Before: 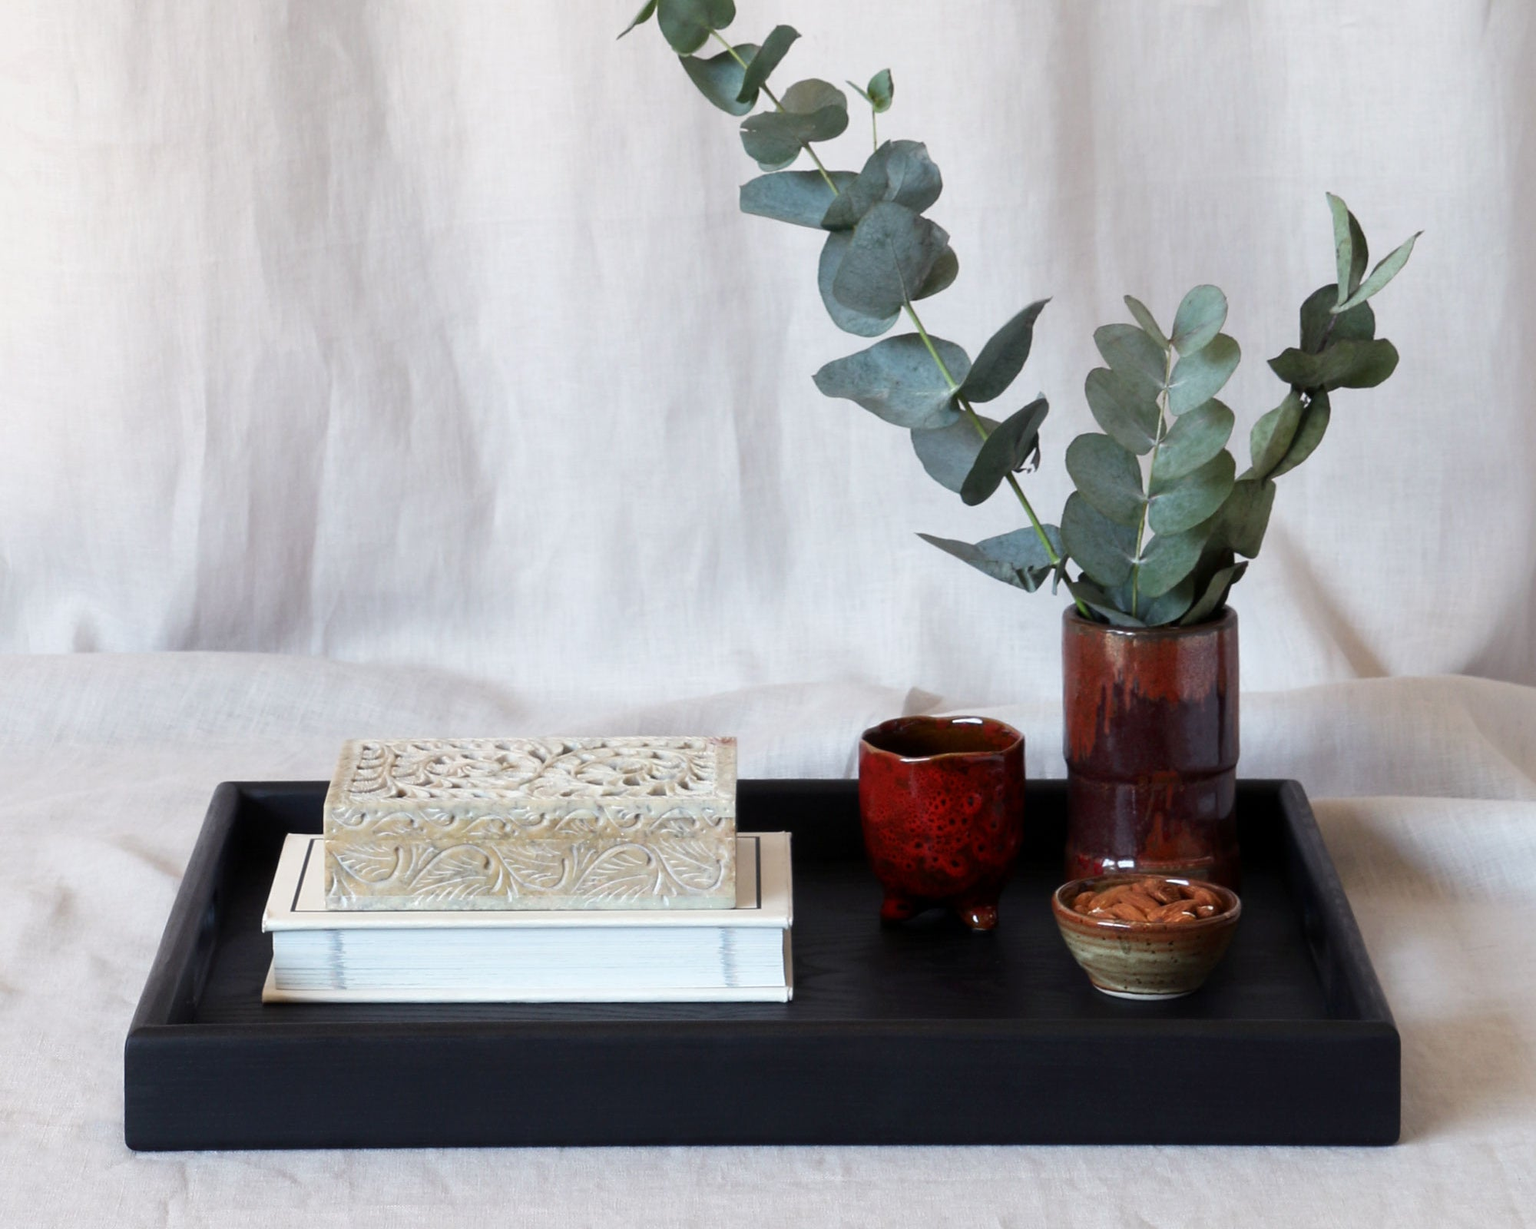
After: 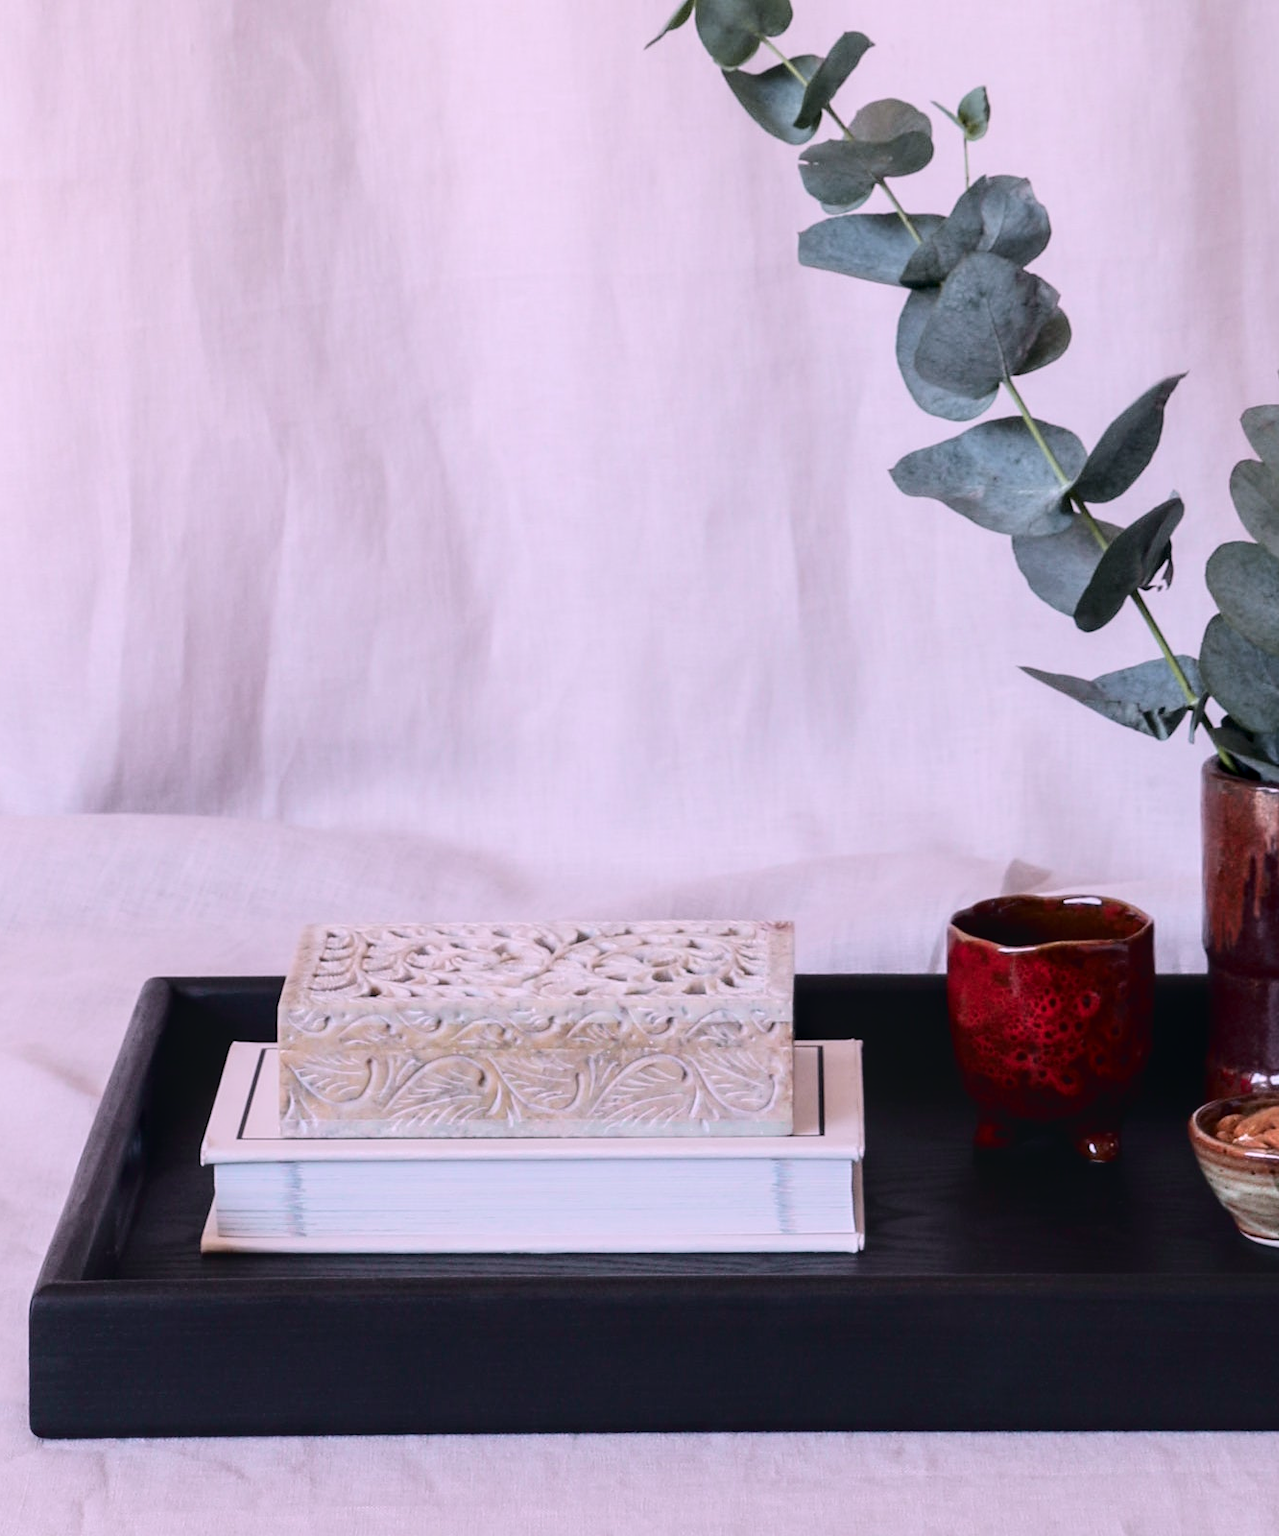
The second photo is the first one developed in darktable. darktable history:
crop and rotate: left 6.617%, right 26.717%
white balance: red 1.066, blue 1.119
local contrast: on, module defaults
tone curve: curves: ch0 [(0, 0) (0.049, 0.01) (0.154, 0.081) (0.491, 0.519) (0.748, 0.765) (1, 0.919)]; ch1 [(0, 0) (0.172, 0.123) (0.317, 0.272) (0.391, 0.424) (0.499, 0.497) (0.531, 0.541) (0.615, 0.608) (0.741, 0.783) (1, 1)]; ch2 [(0, 0) (0.411, 0.424) (0.483, 0.478) (0.546, 0.532) (0.652, 0.633) (1, 1)], color space Lab, independent channels, preserve colors none
